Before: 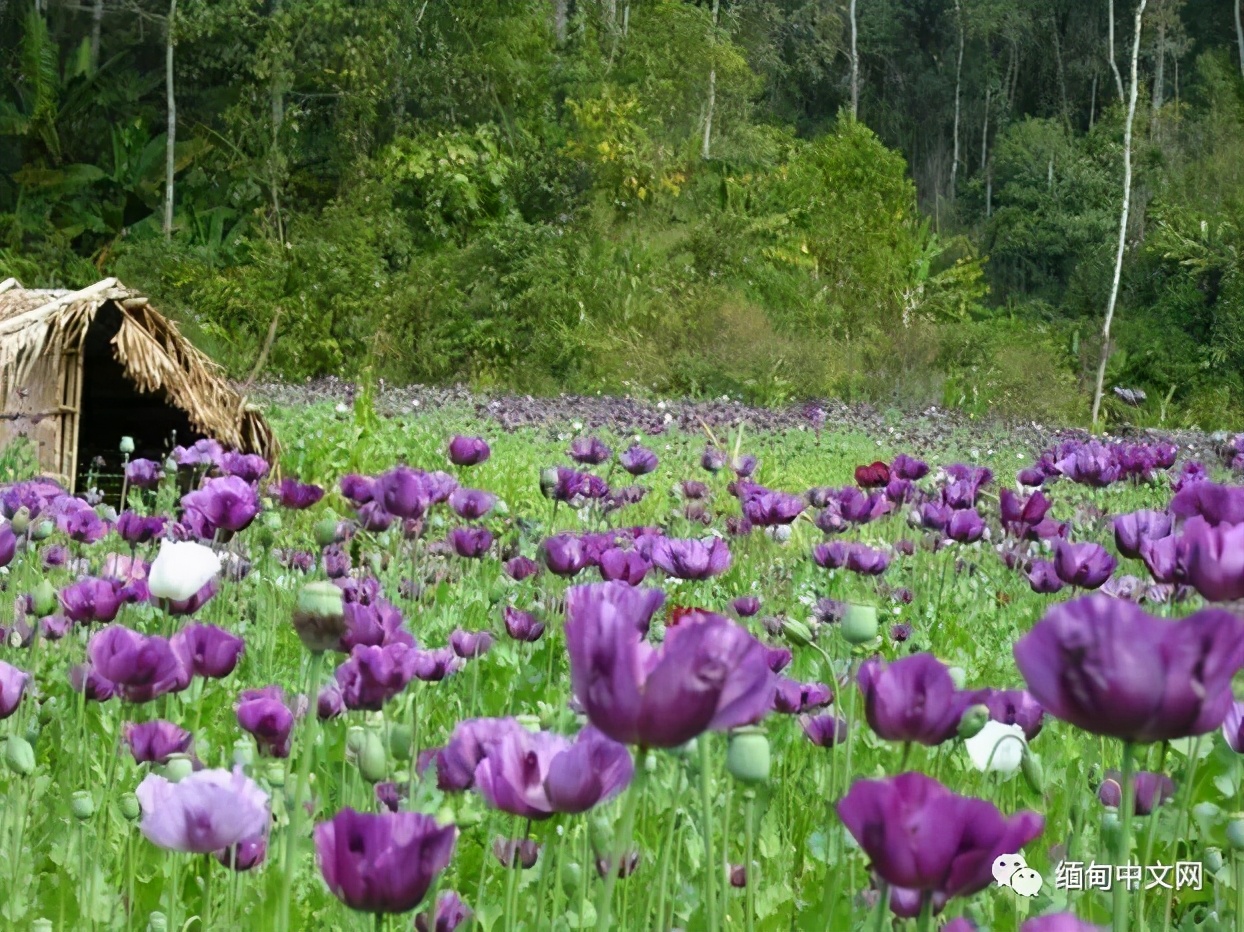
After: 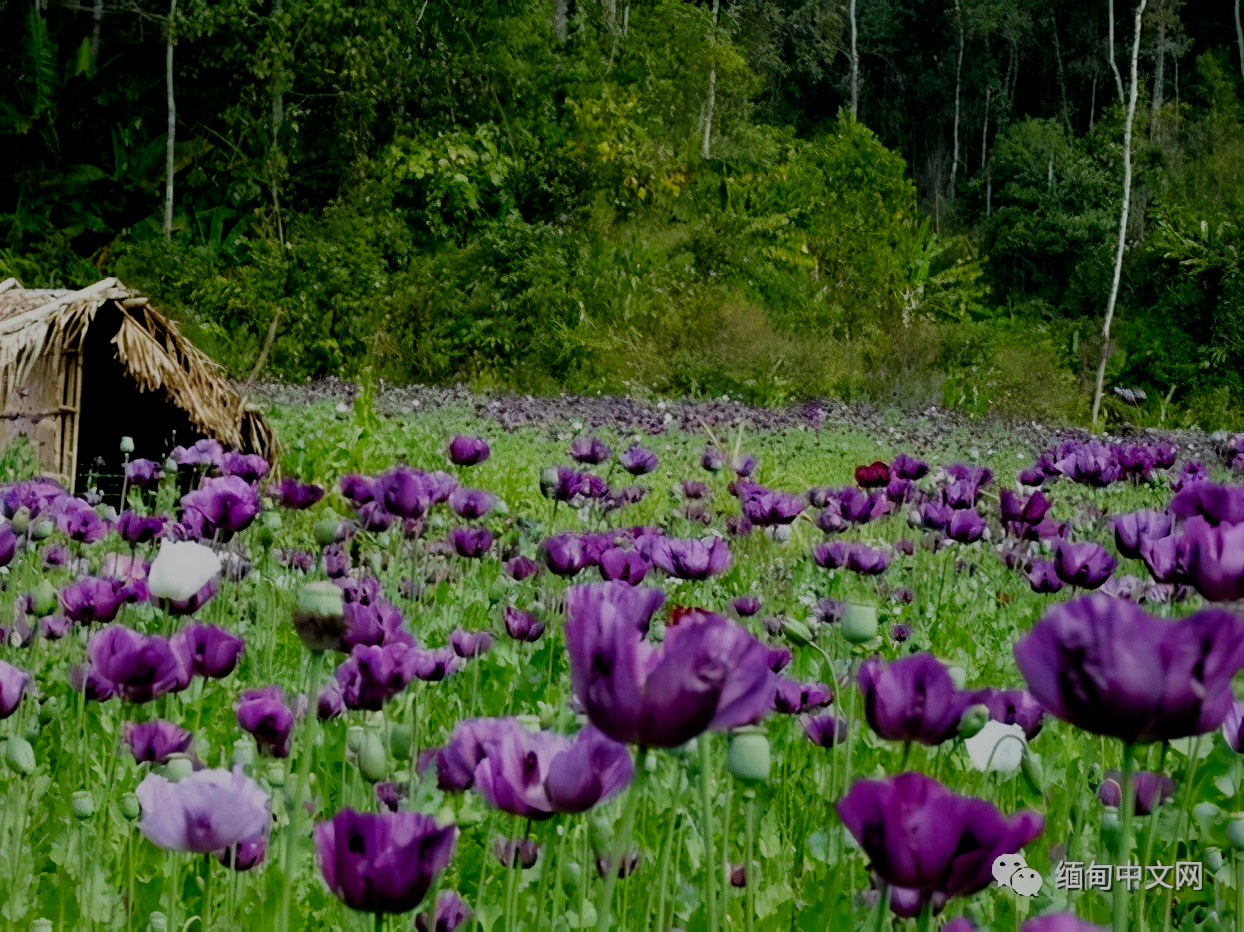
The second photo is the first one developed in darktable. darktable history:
filmic rgb: middle gray luminance 29%, black relative exposure -10.3 EV, white relative exposure 5.5 EV, threshold 6 EV, target black luminance 0%, hardness 3.95, latitude 2.04%, contrast 1.132, highlights saturation mix 5%, shadows ↔ highlights balance 15.11%, preserve chrominance no, color science v3 (2019), use custom middle-gray values true, iterations of high-quality reconstruction 0, enable highlight reconstruction true
exposure: black level correction 0.009, exposure -0.159 EV, compensate highlight preservation false
